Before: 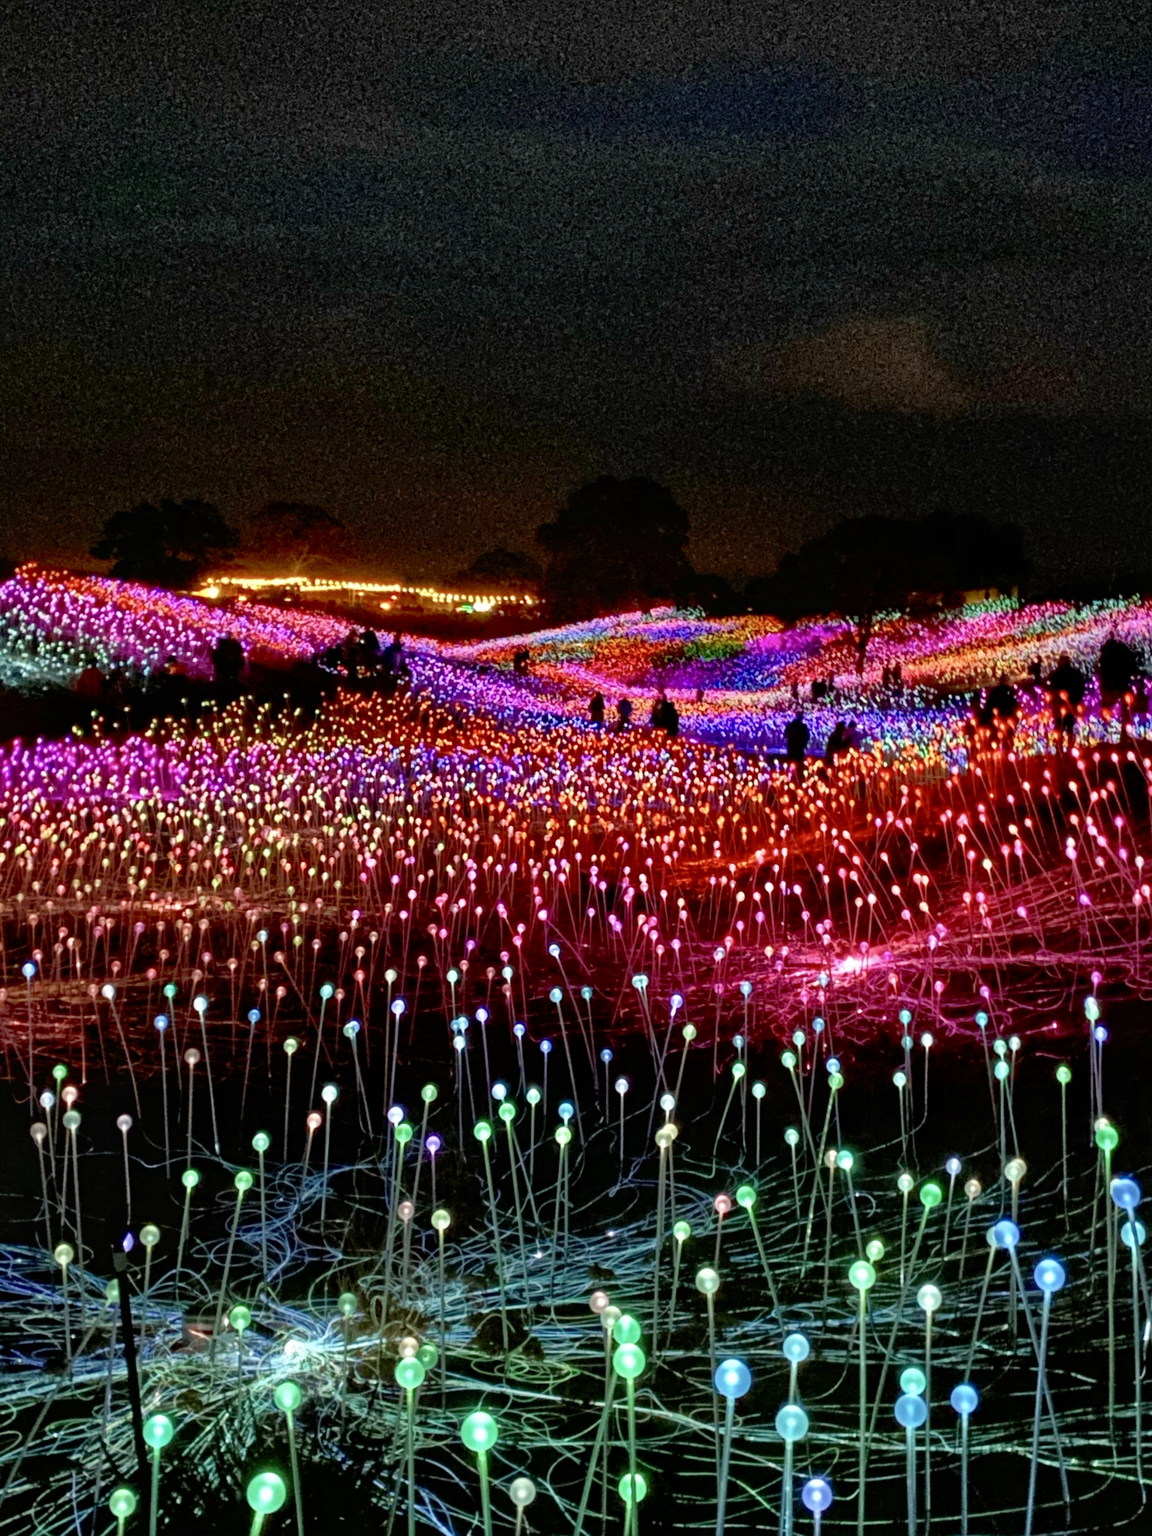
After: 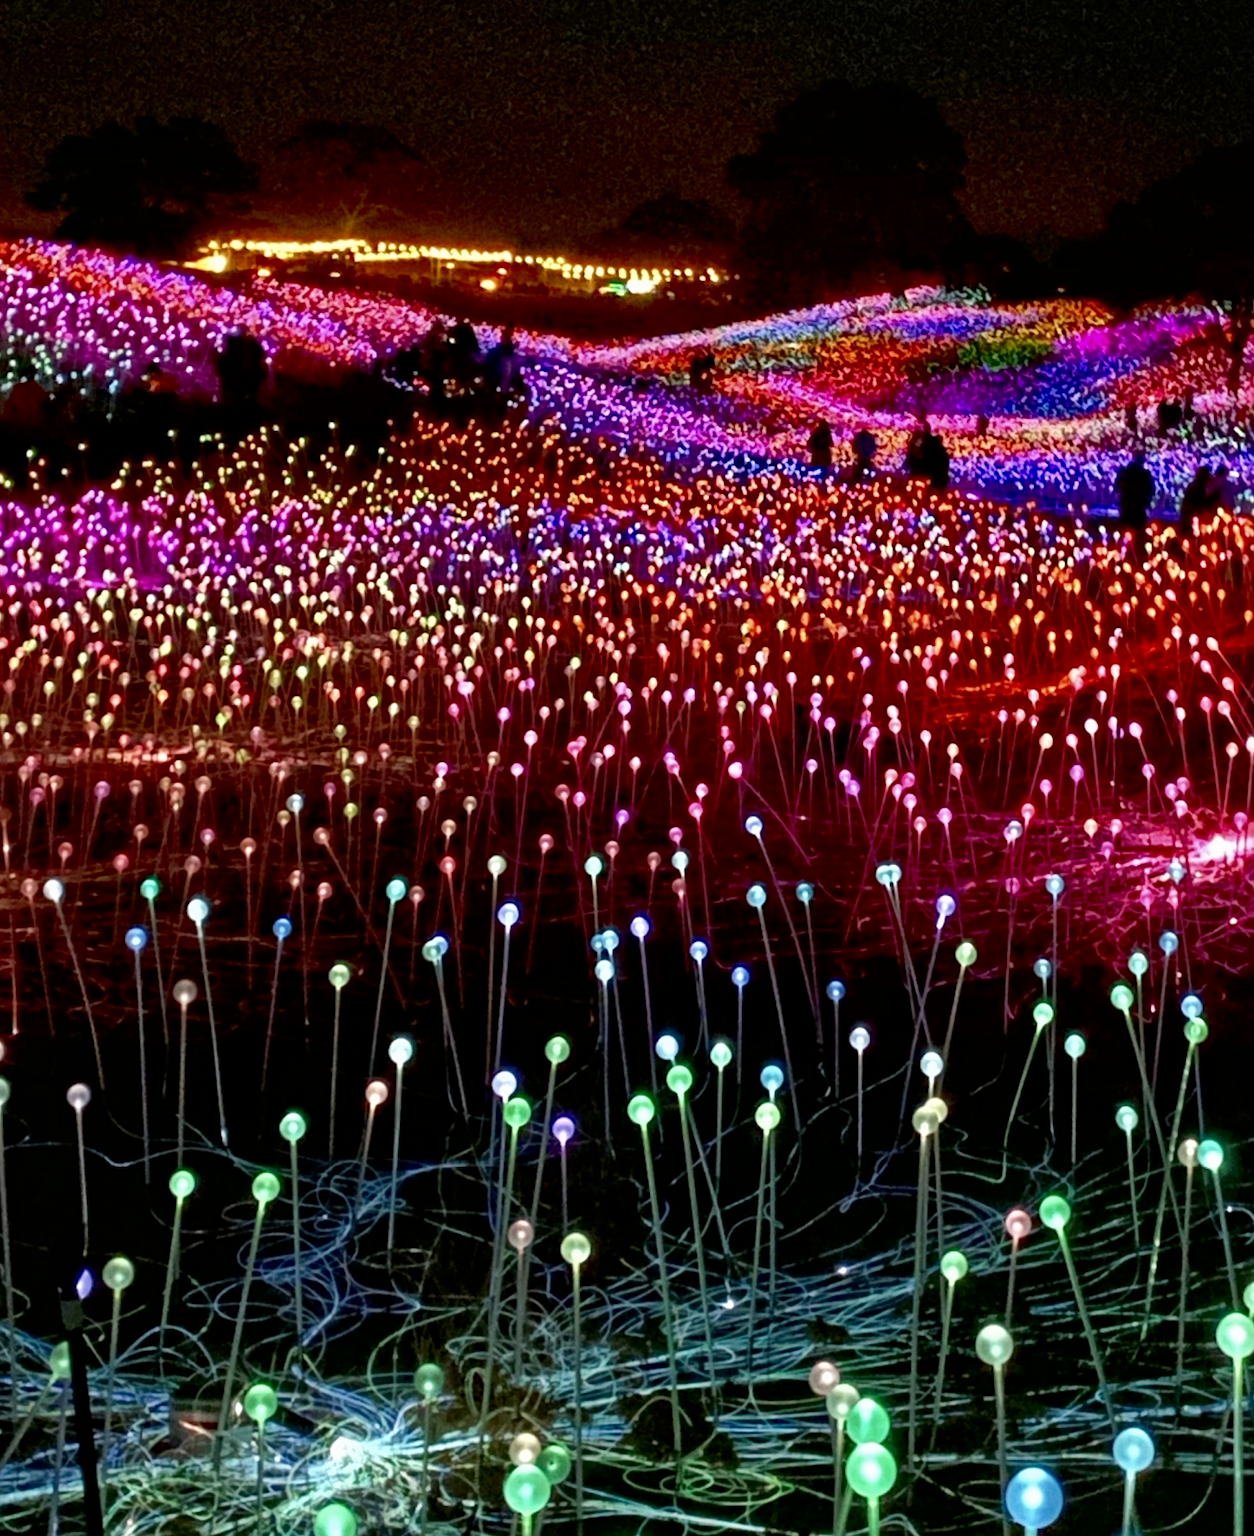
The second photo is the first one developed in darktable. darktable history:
contrast brightness saturation: contrast 0.07, brightness -0.13, saturation 0.06
sharpen: amount 0.2
crop: left 6.488%, top 27.668%, right 24.183%, bottom 8.656%
